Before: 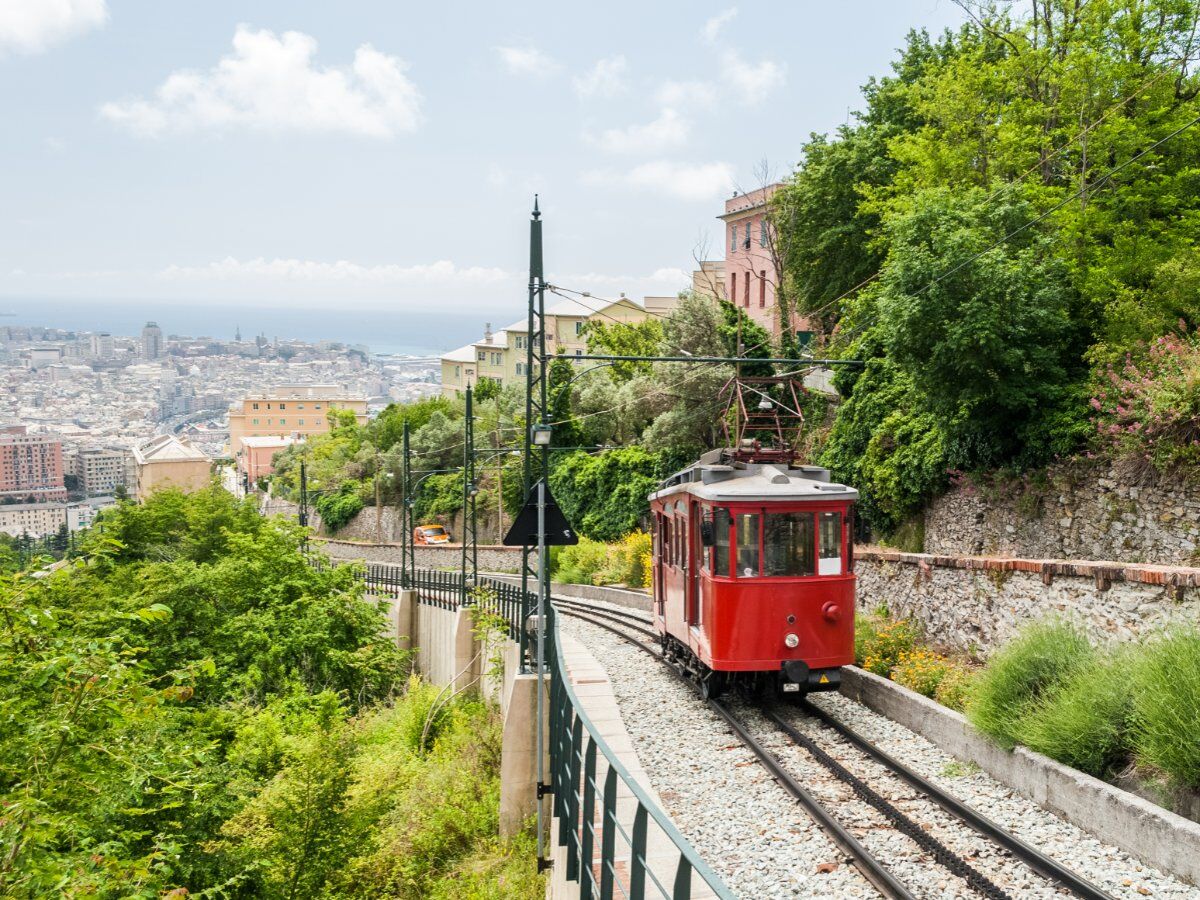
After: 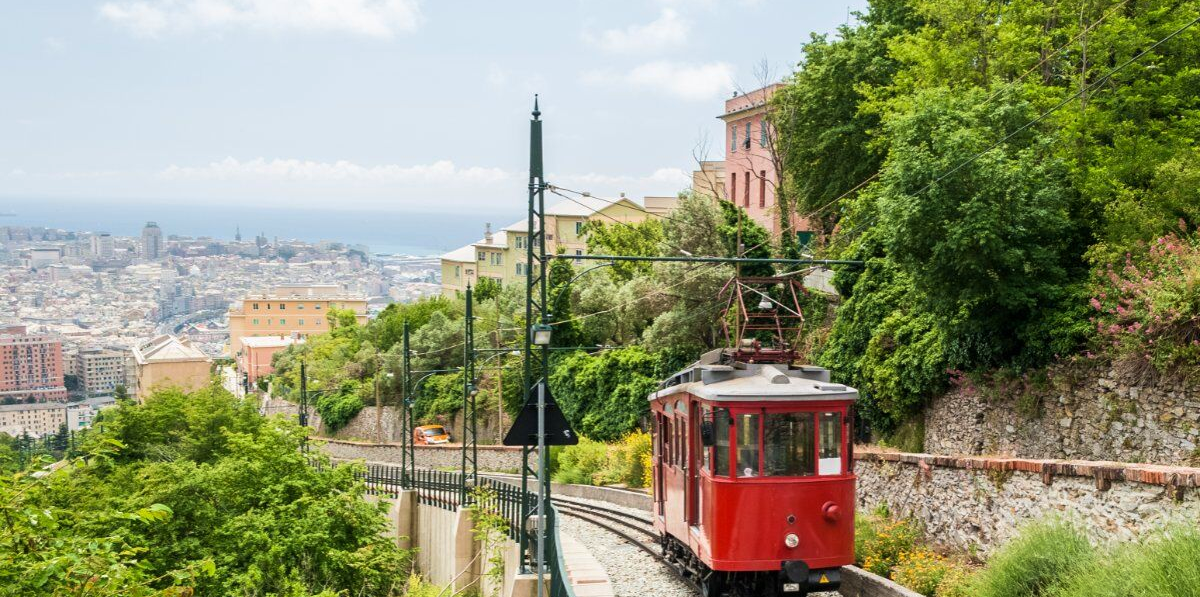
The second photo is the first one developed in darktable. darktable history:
crop: top 11.186%, bottom 22.433%
velvia: on, module defaults
